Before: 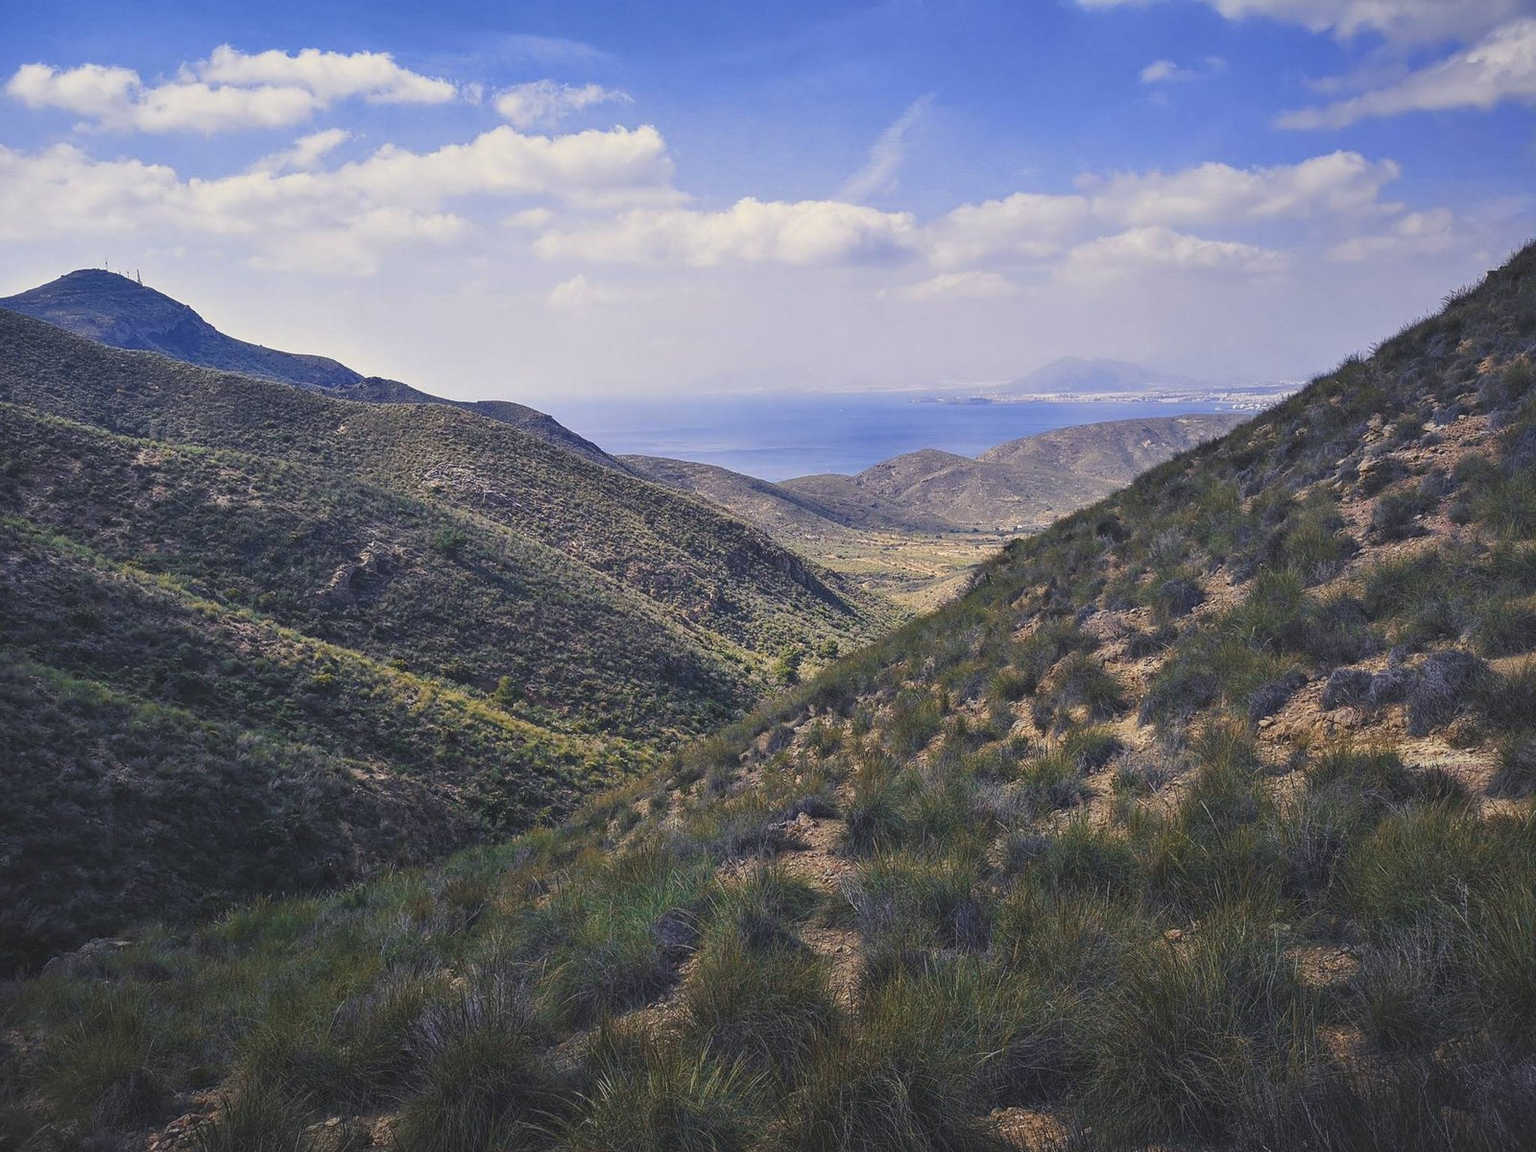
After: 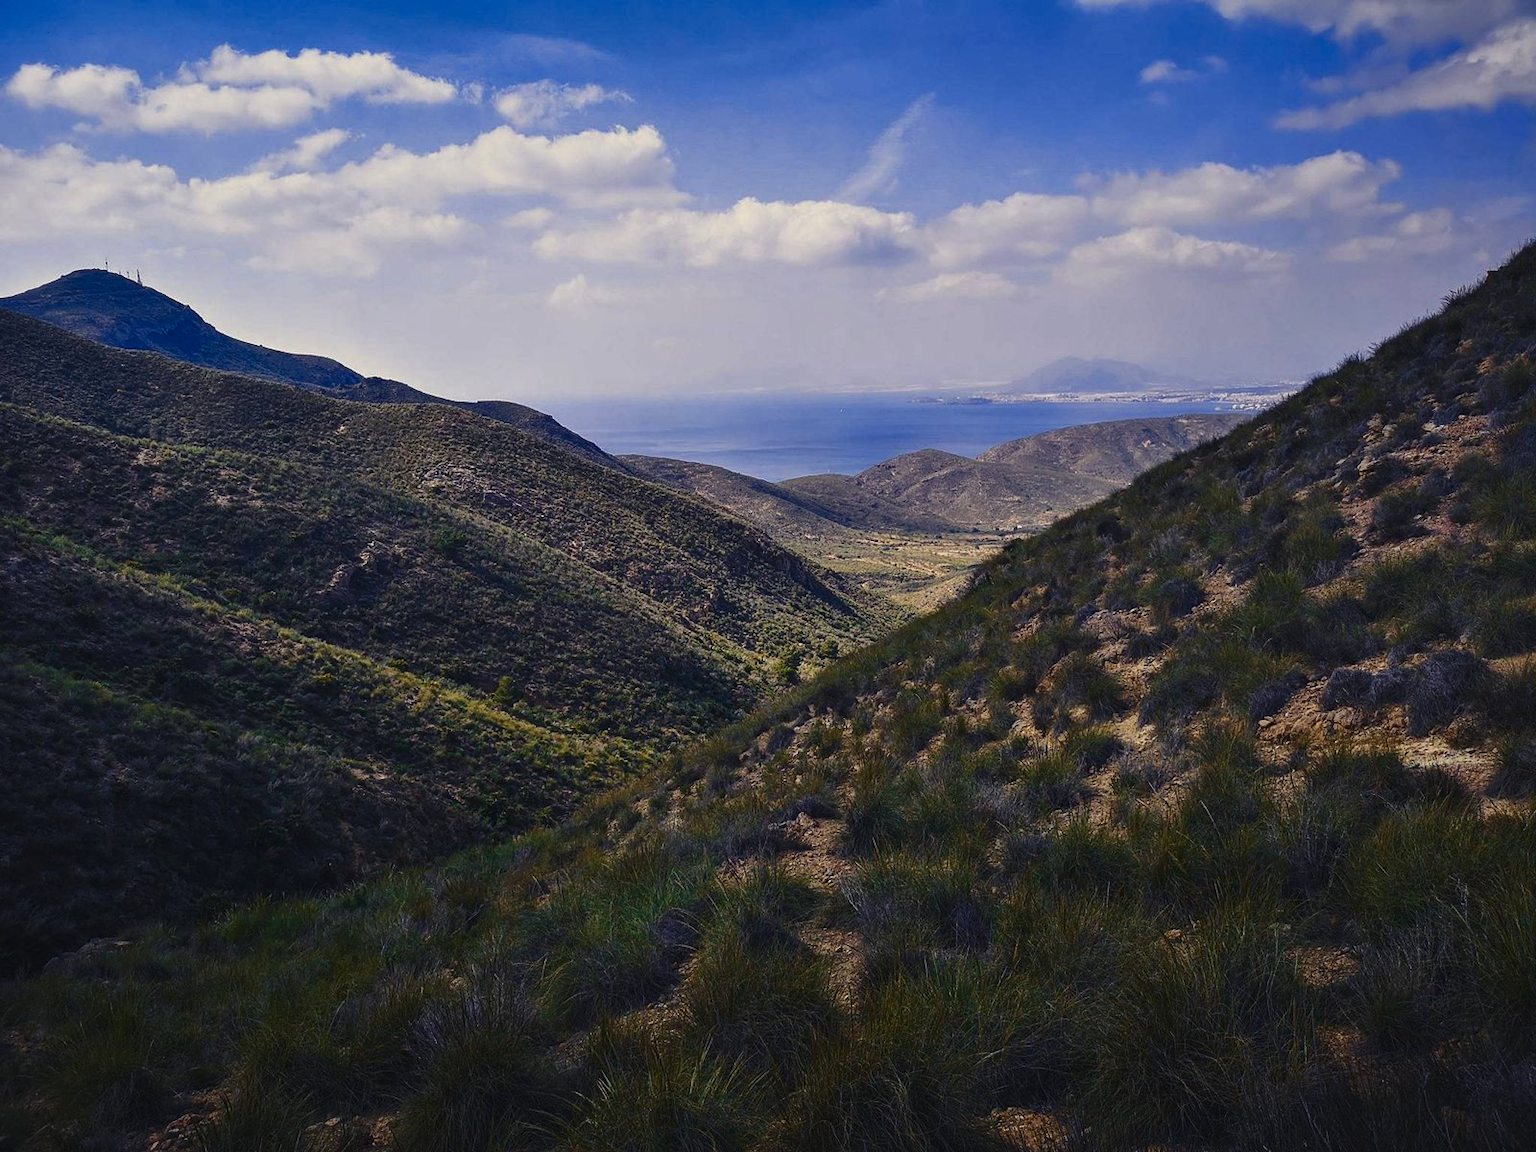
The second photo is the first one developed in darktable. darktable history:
contrast brightness saturation: contrast 0.101, brightness -0.257, saturation 0.135
tone equalizer: edges refinement/feathering 500, mask exposure compensation -1.57 EV, preserve details no
